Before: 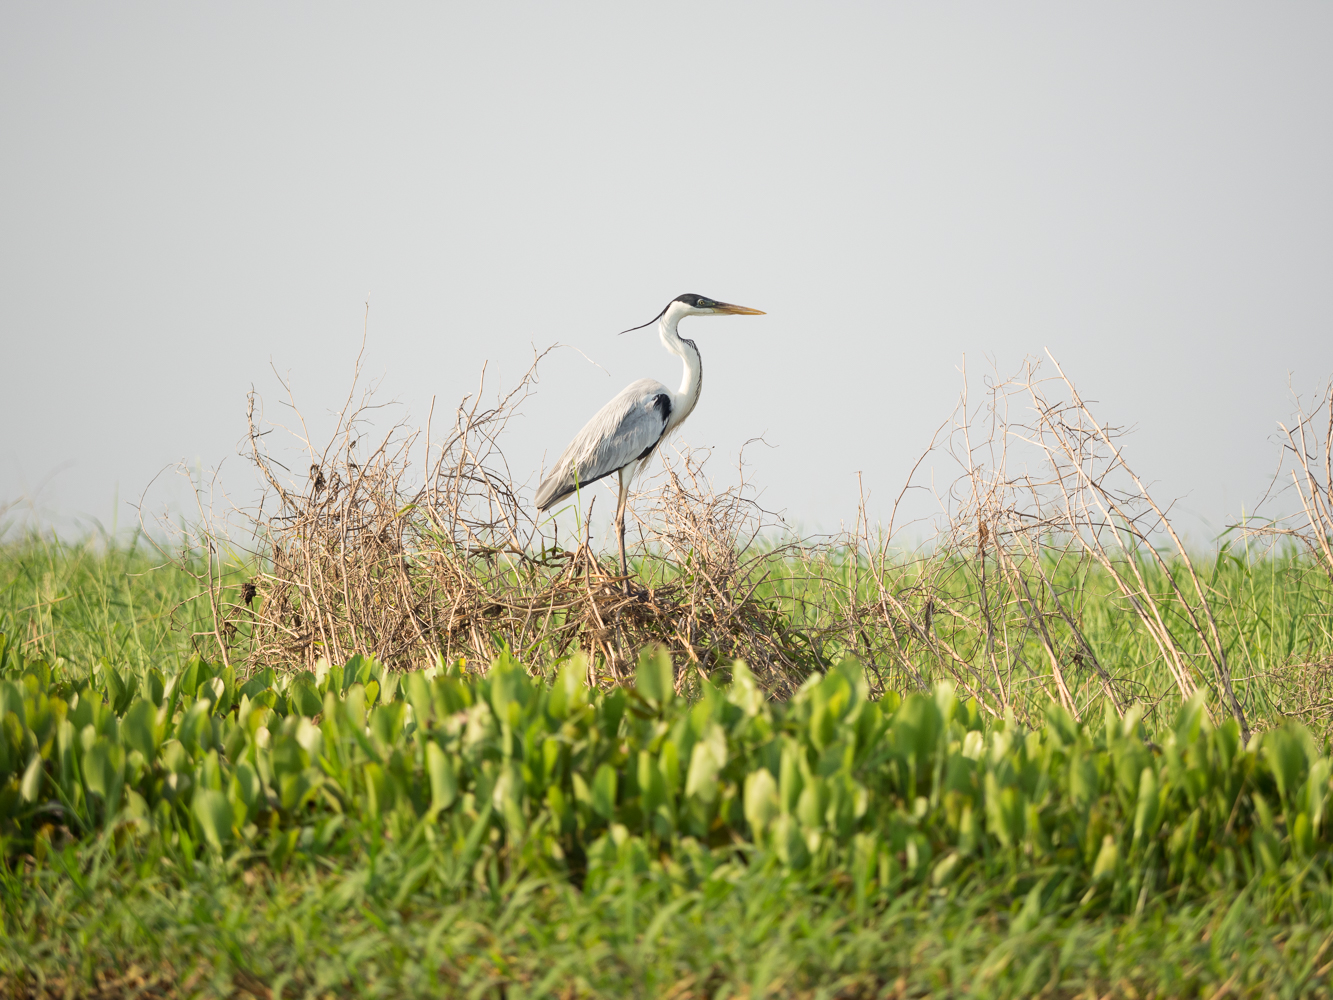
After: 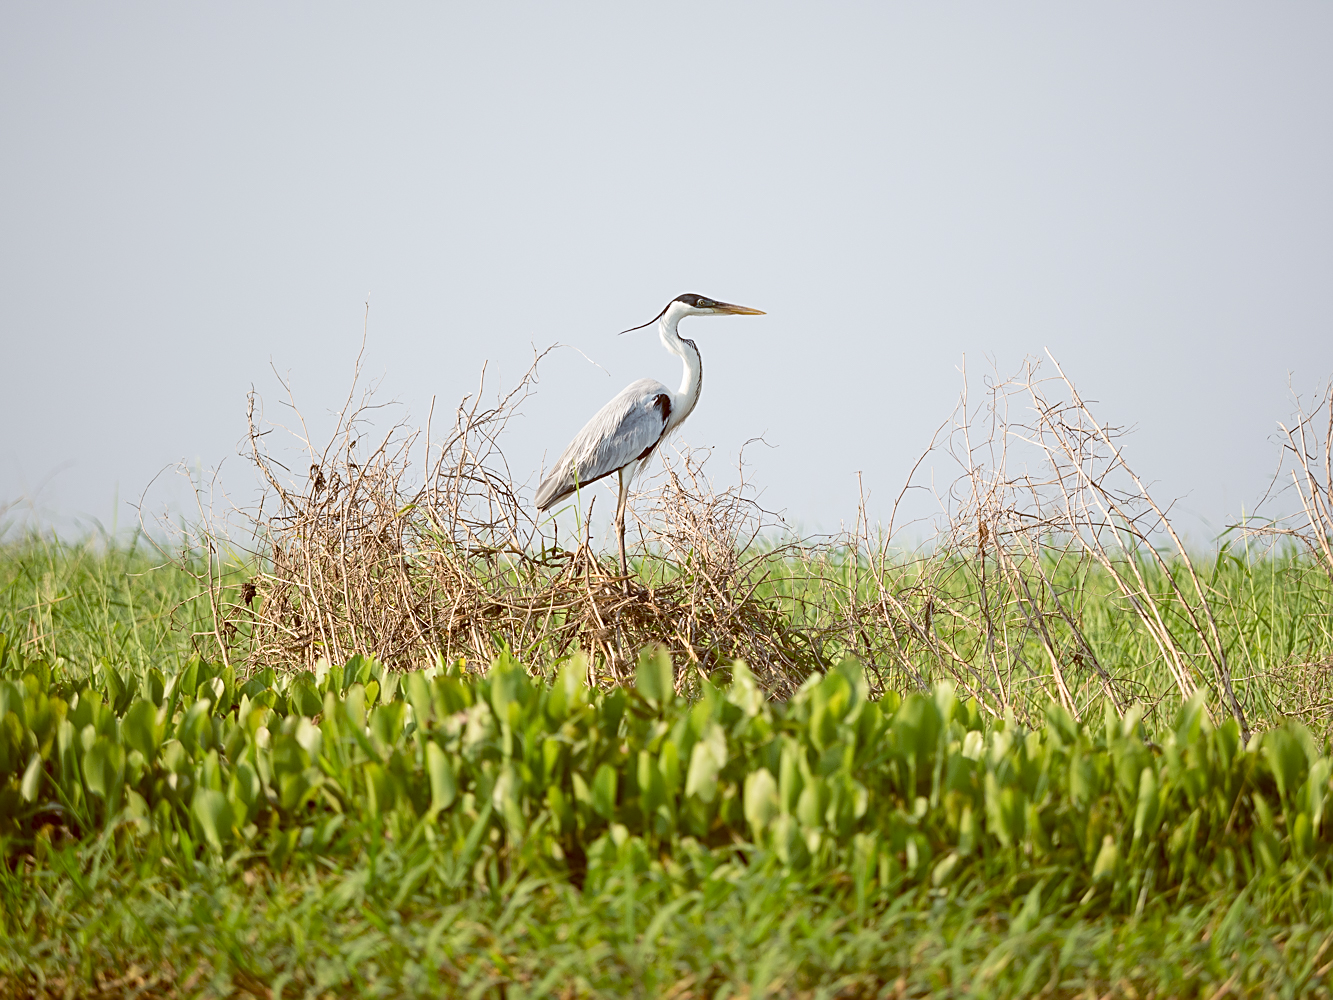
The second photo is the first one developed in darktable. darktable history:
sharpen: on, module defaults
color balance: lift [1, 1.015, 1.004, 0.985], gamma [1, 0.958, 0.971, 1.042], gain [1, 0.956, 0.977, 1.044]
